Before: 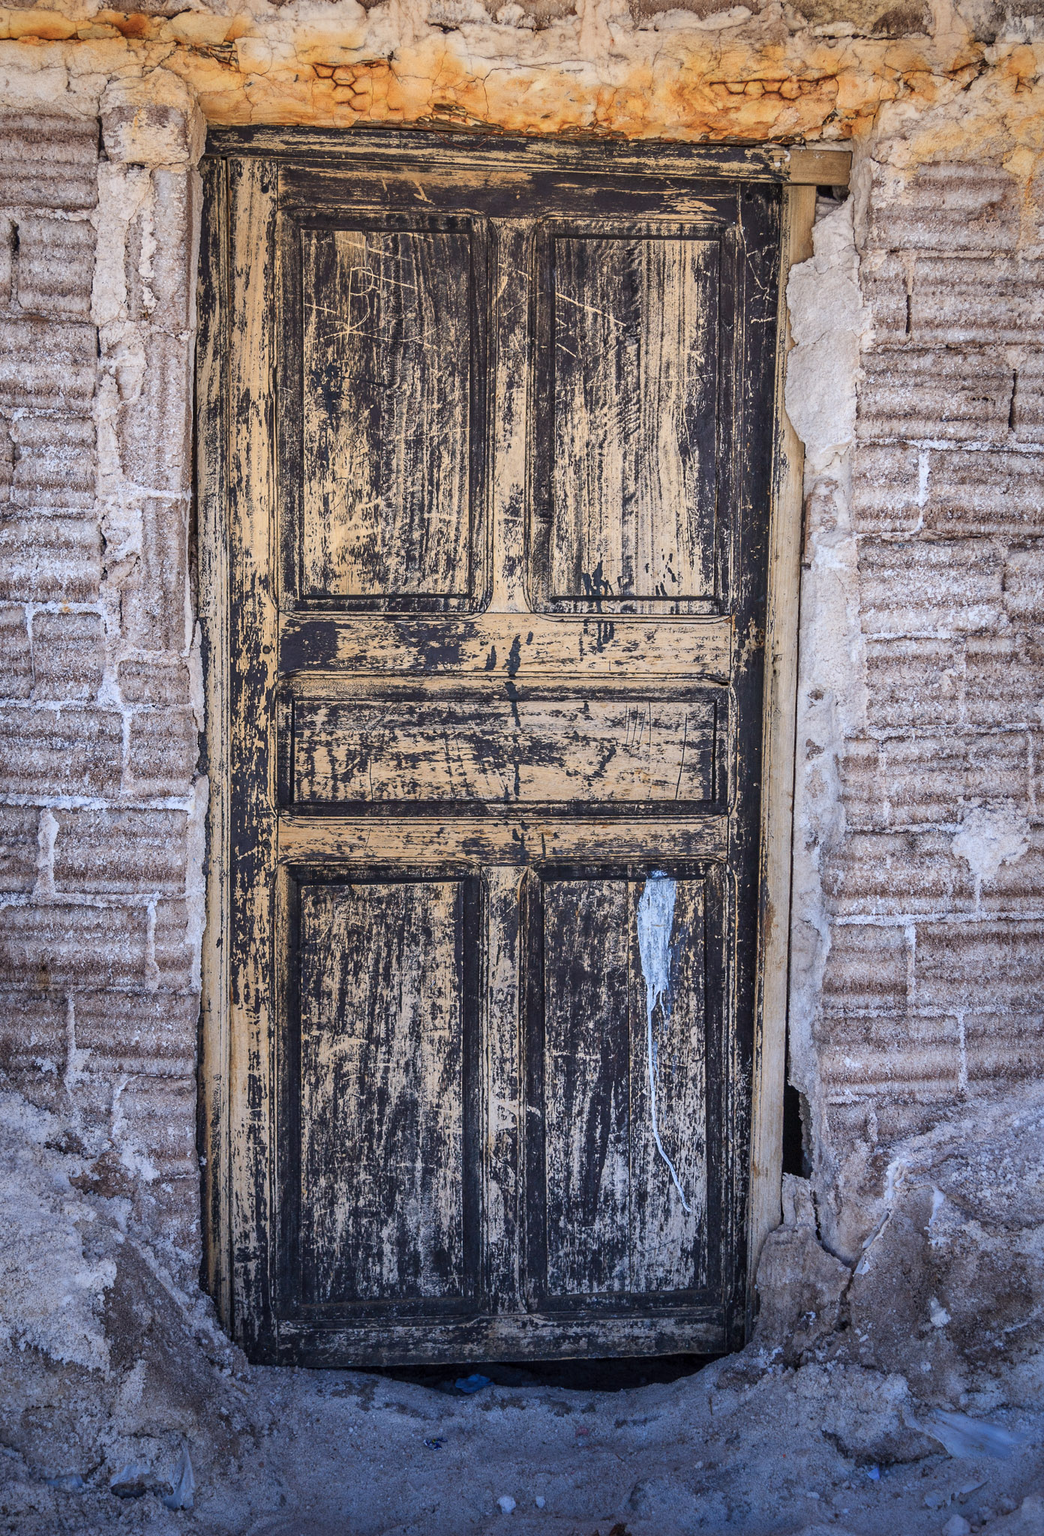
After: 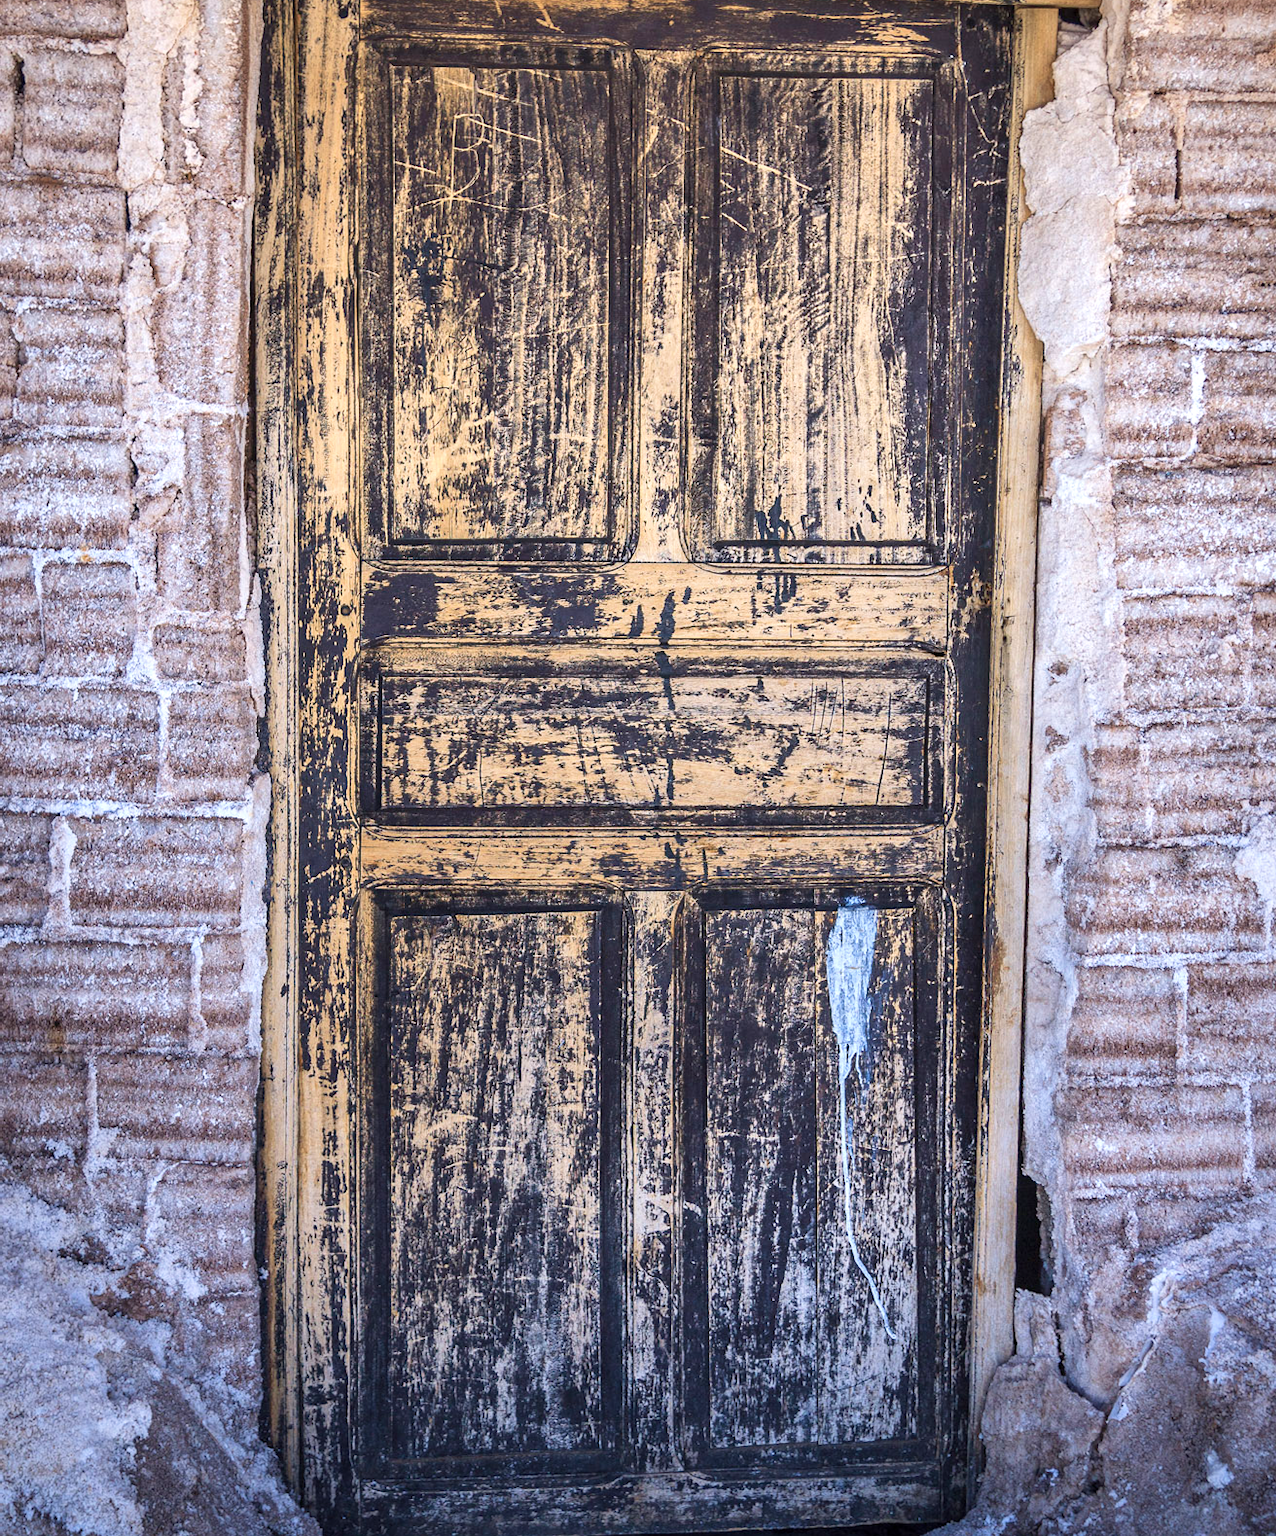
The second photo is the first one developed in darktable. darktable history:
exposure: exposure 0.426 EV, compensate highlight preservation false
velvia: strength 27%
crop and rotate: angle 0.03°, top 11.643%, right 5.651%, bottom 11.189%
